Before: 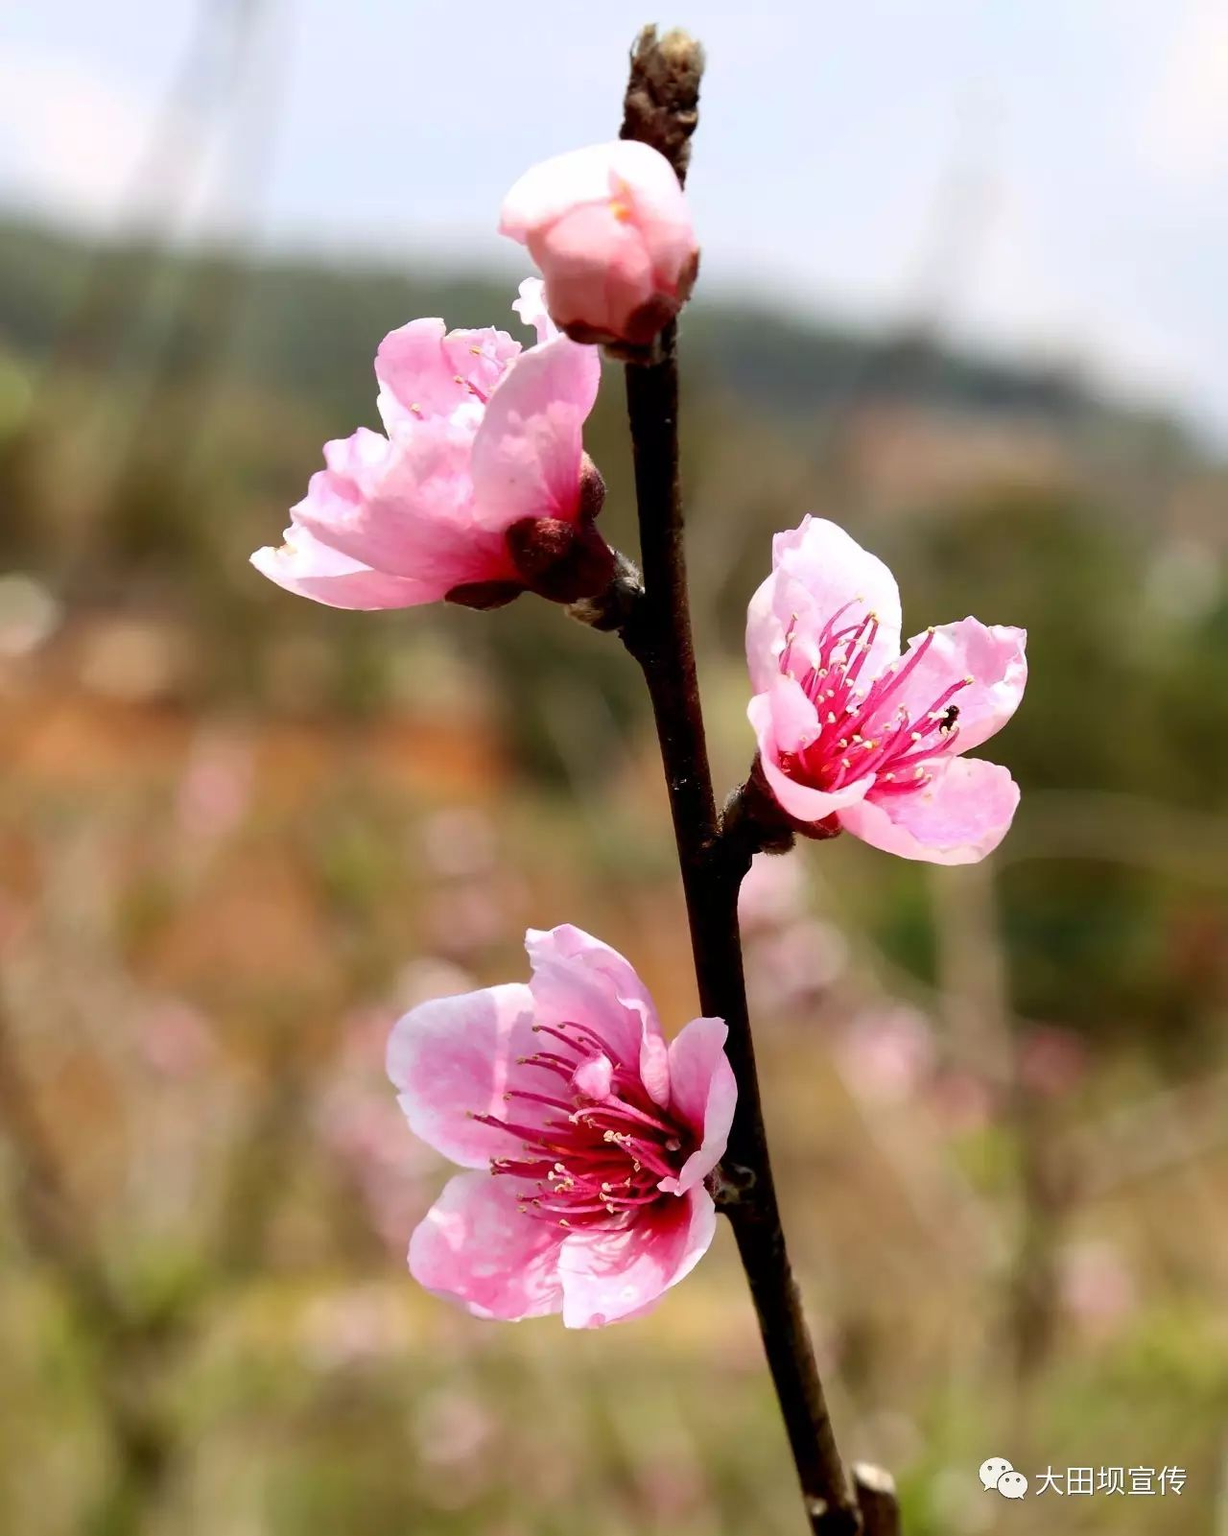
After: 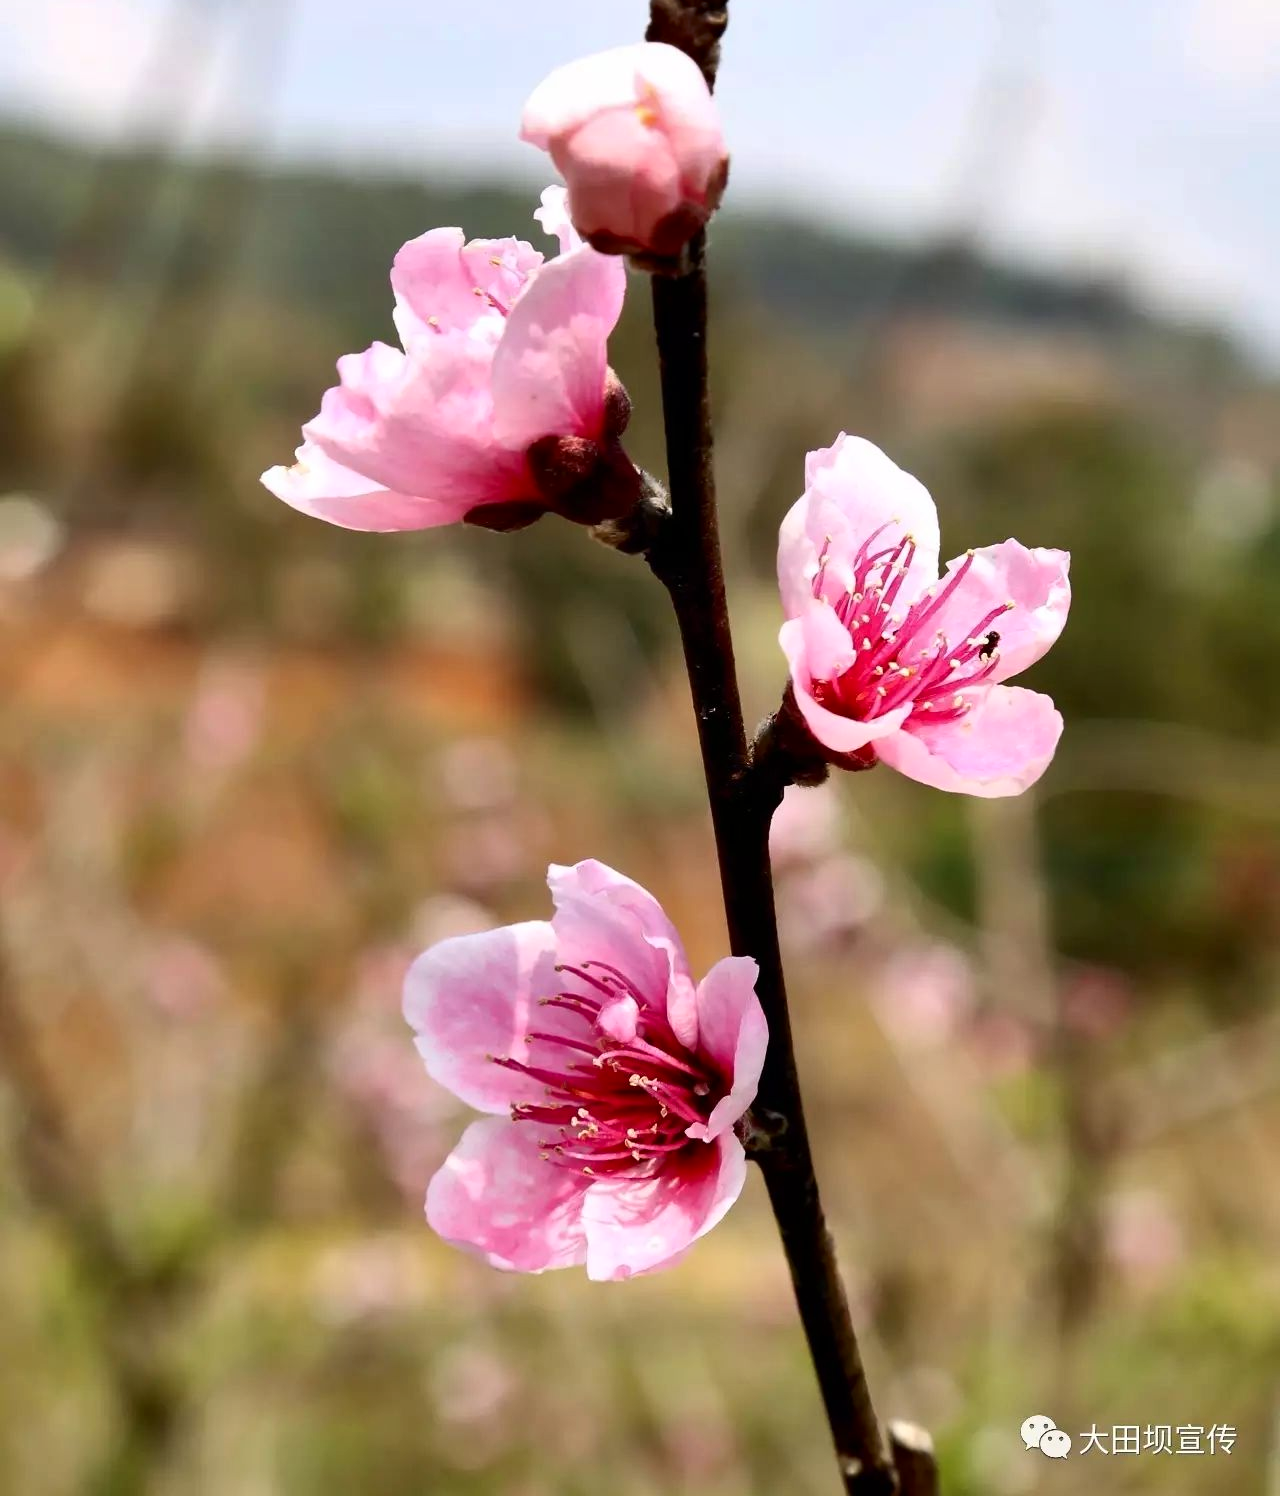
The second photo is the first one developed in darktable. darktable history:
contrast brightness saturation: contrast 0.137
crop and rotate: top 6.553%
shadows and highlights: low approximation 0.01, soften with gaussian
